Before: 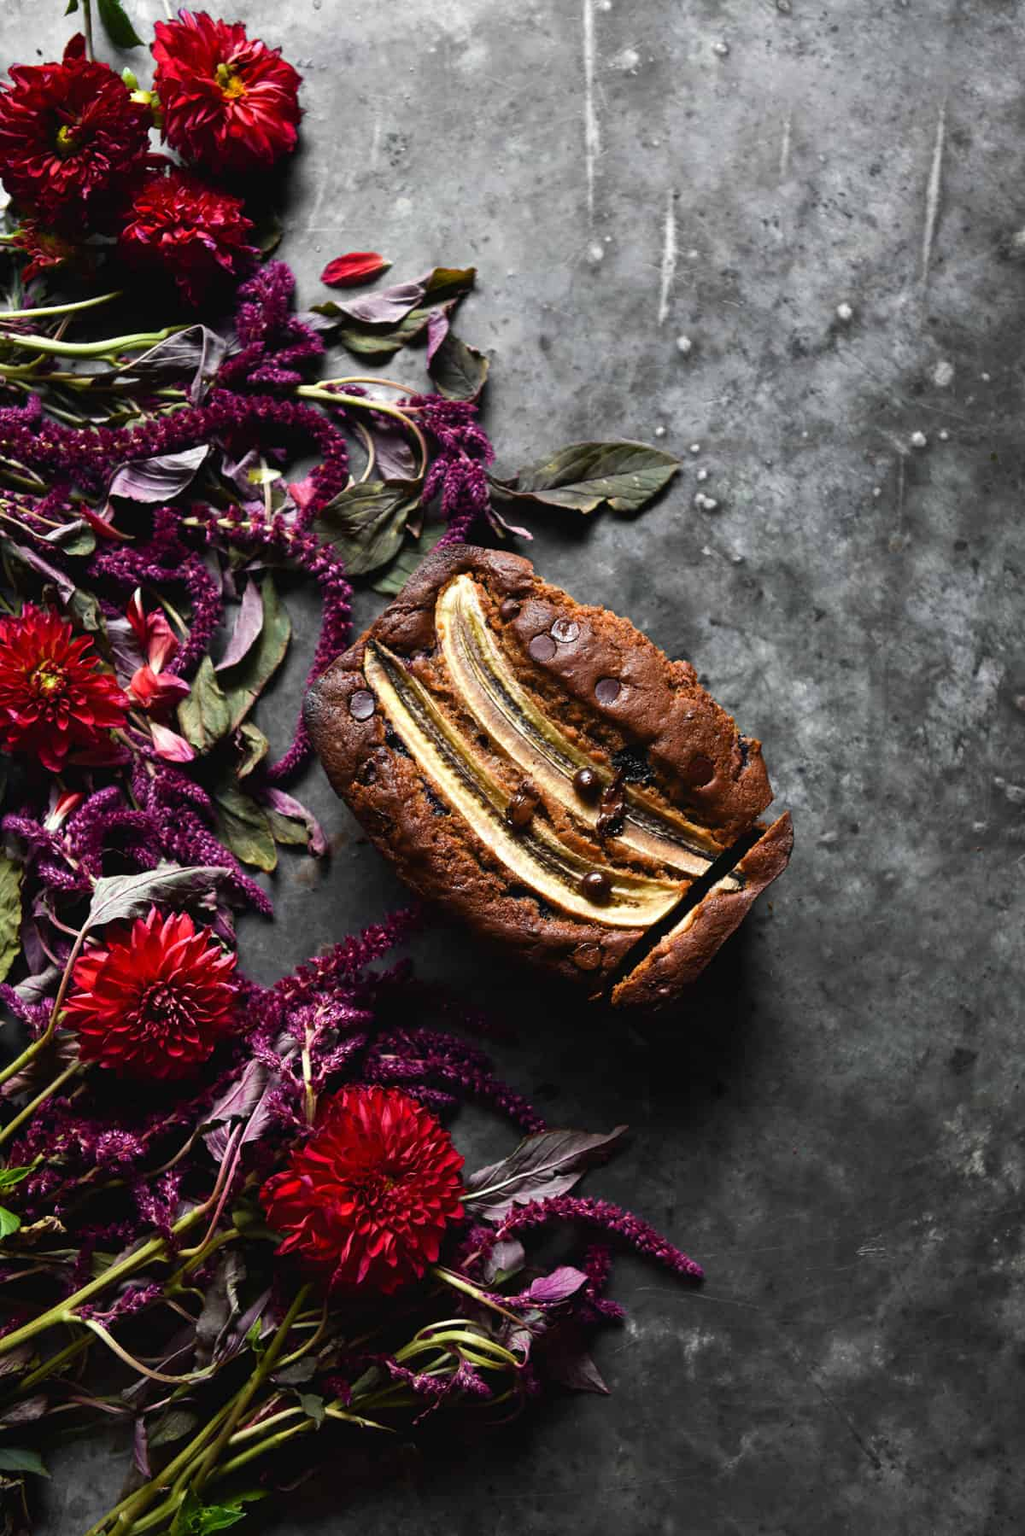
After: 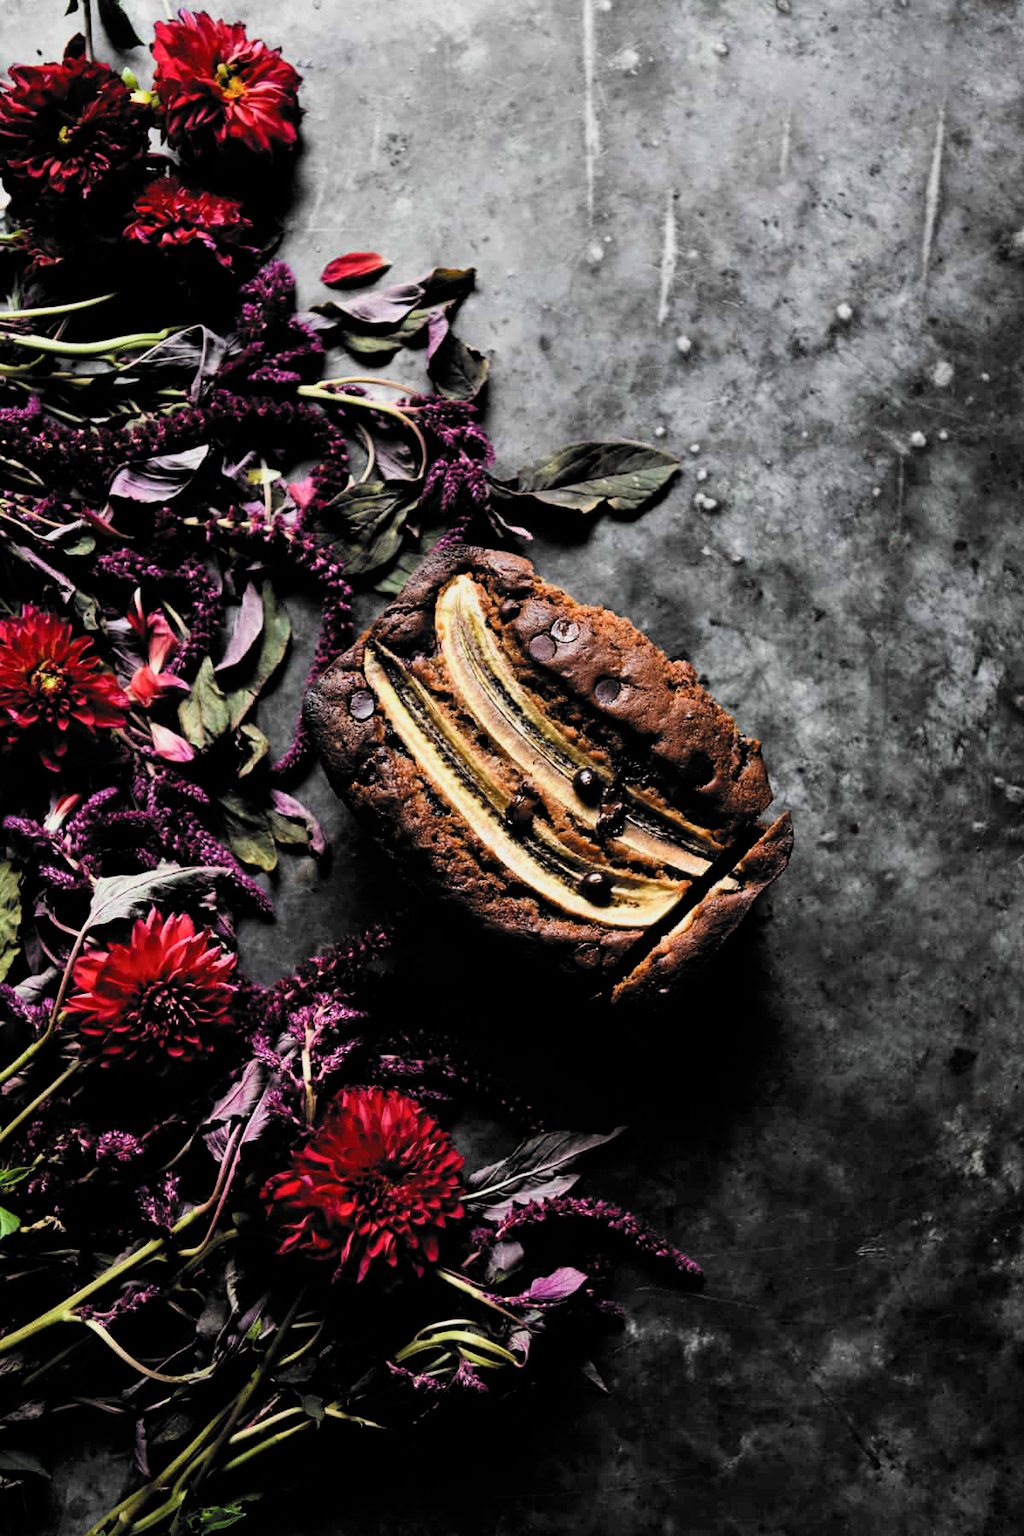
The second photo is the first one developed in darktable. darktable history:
filmic rgb: black relative exposure -5.01 EV, white relative exposure 3.51 EV, hardness 3.19, contrast 1.41, highlights saturation mix -49.2%, color science v6 (2022)
